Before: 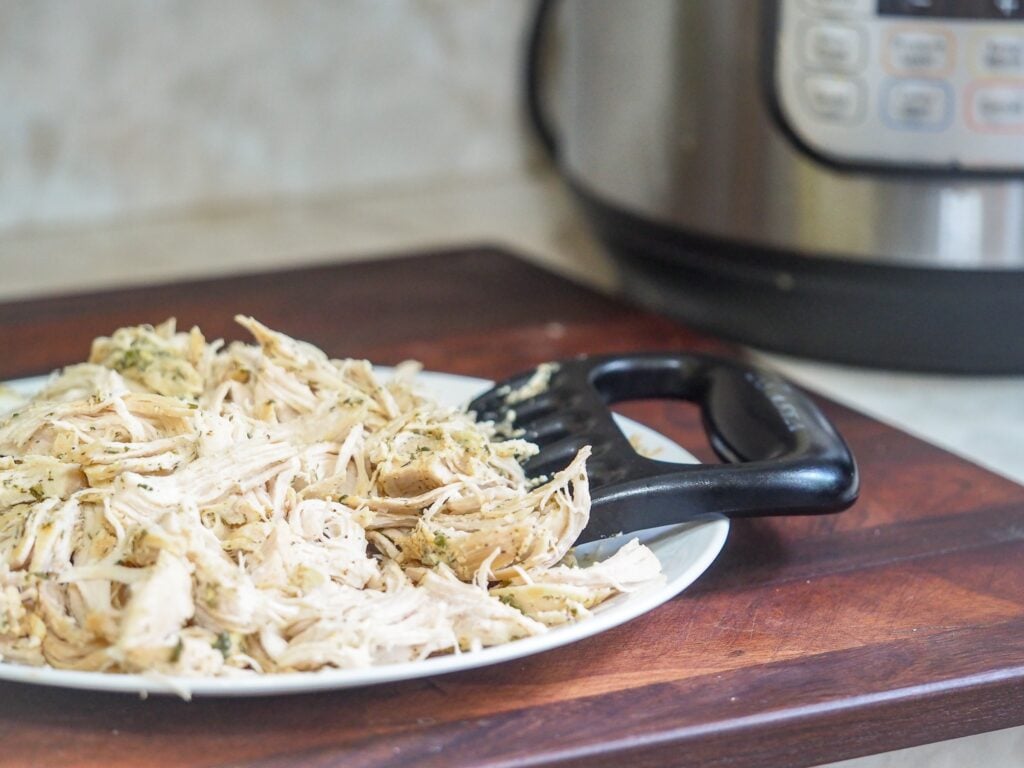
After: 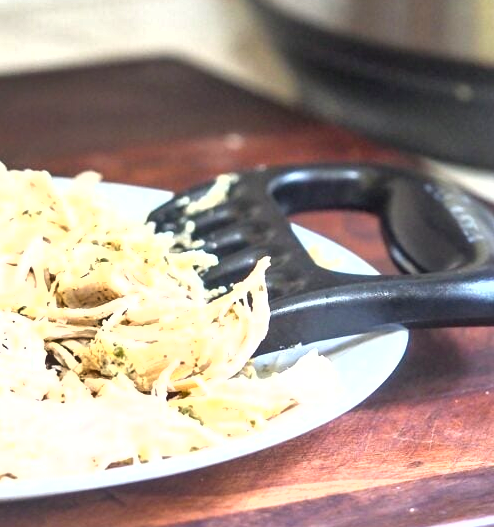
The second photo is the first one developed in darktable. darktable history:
crop: left 31.379%, top 24.658%, right 20.326%, bottom 6.628%
shadows and highlights: highlights color adjustment 0%, low approximation 0.01, soften with gaussian
exposure: black level correction 0, exposure 1.2 EV, compensate exposure bias true, compensate highlight preservation false
